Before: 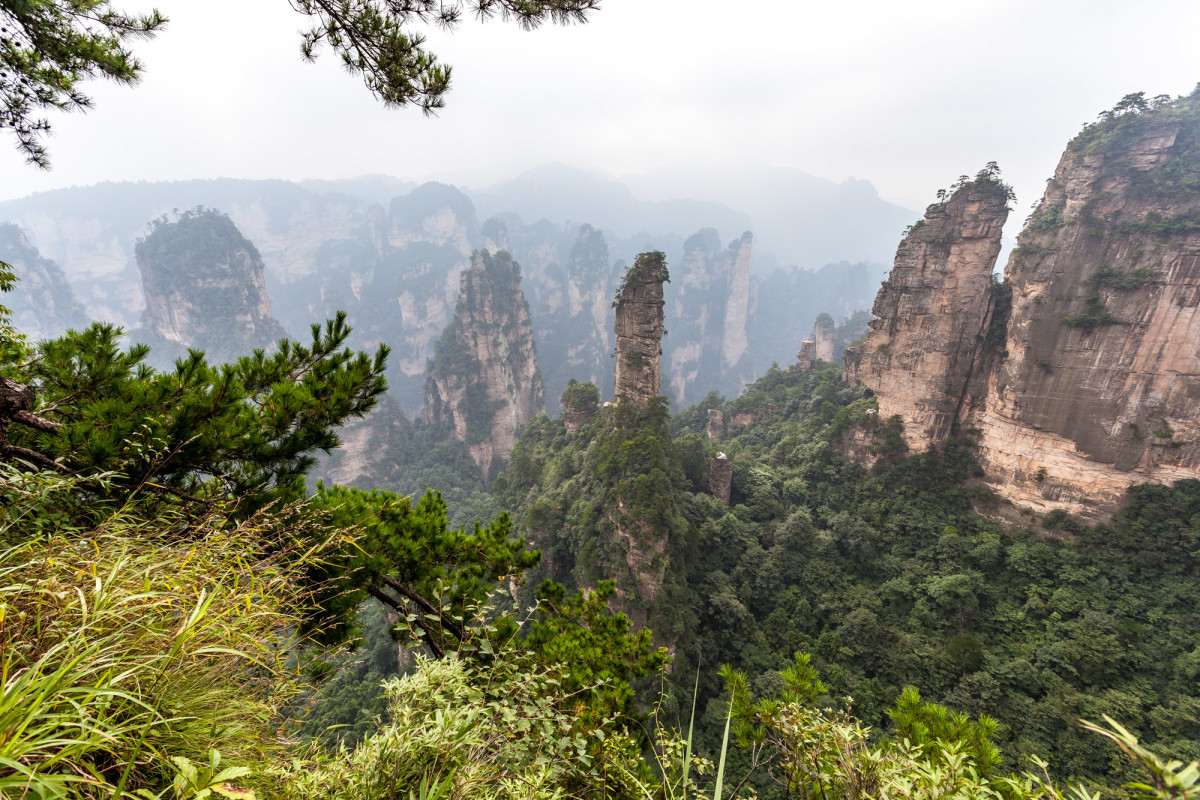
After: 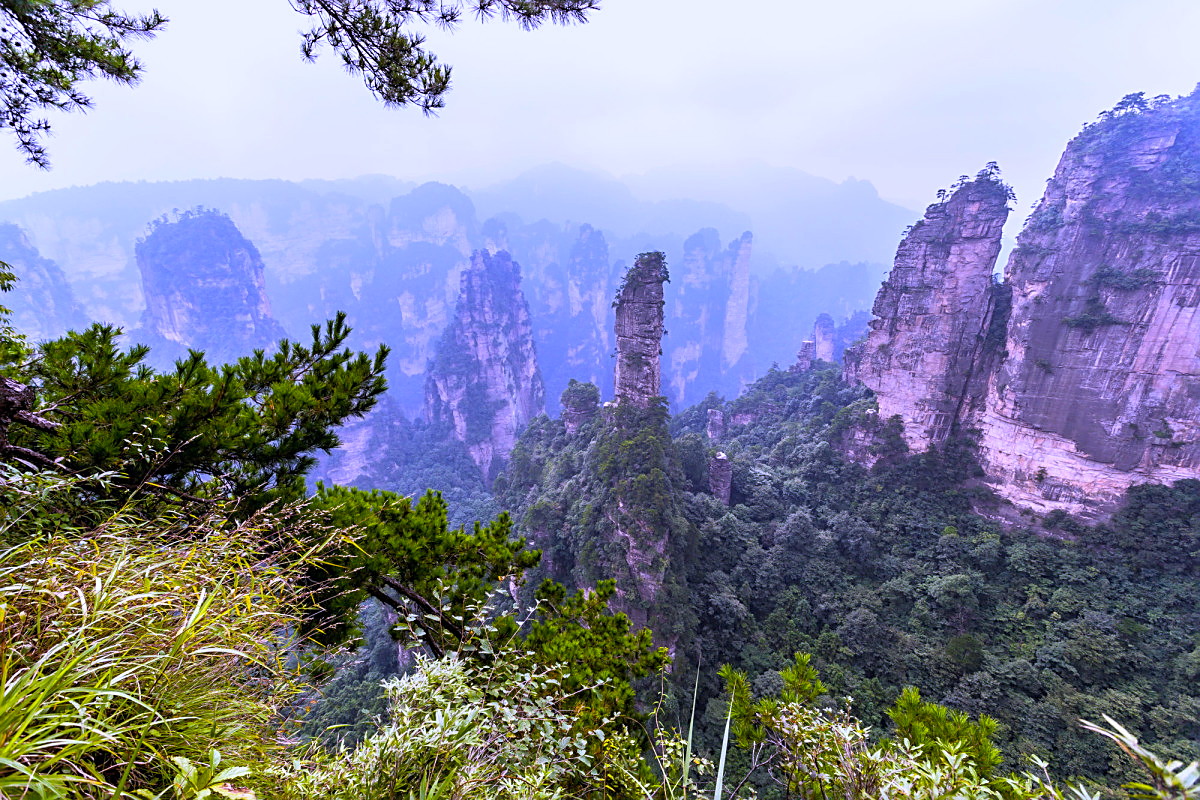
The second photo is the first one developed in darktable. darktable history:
white balance: red 0.98, blue 1.61
color balance rgb: perceptual saturation grading › global saturation 30%
sharpen: on, module defaults
